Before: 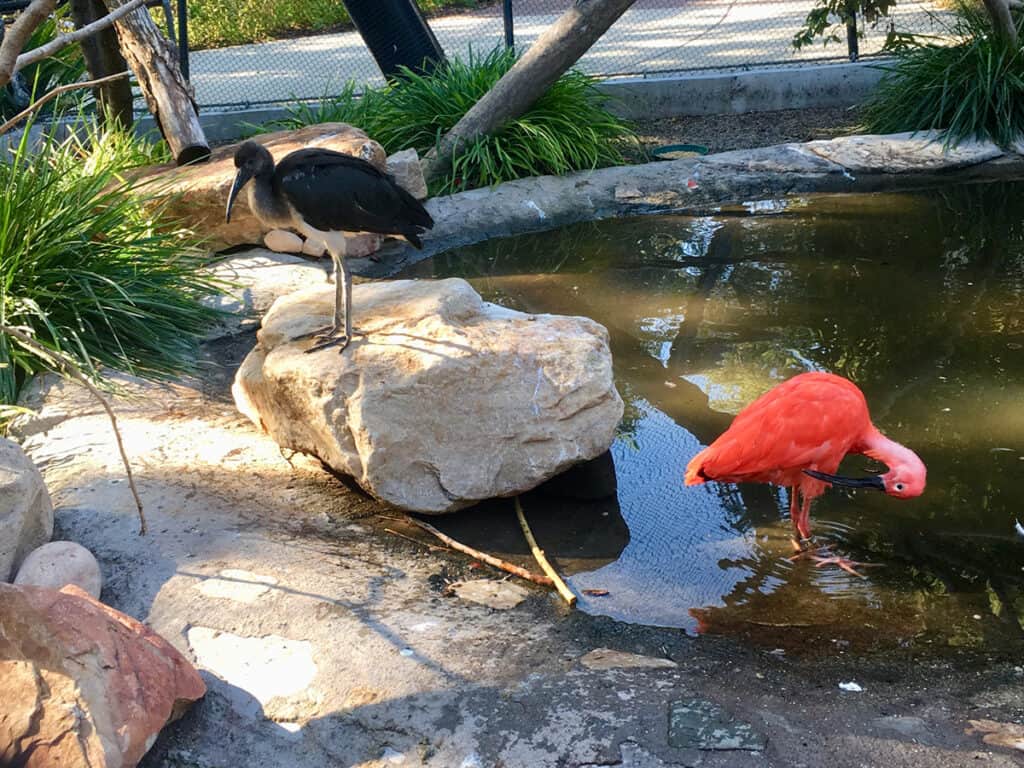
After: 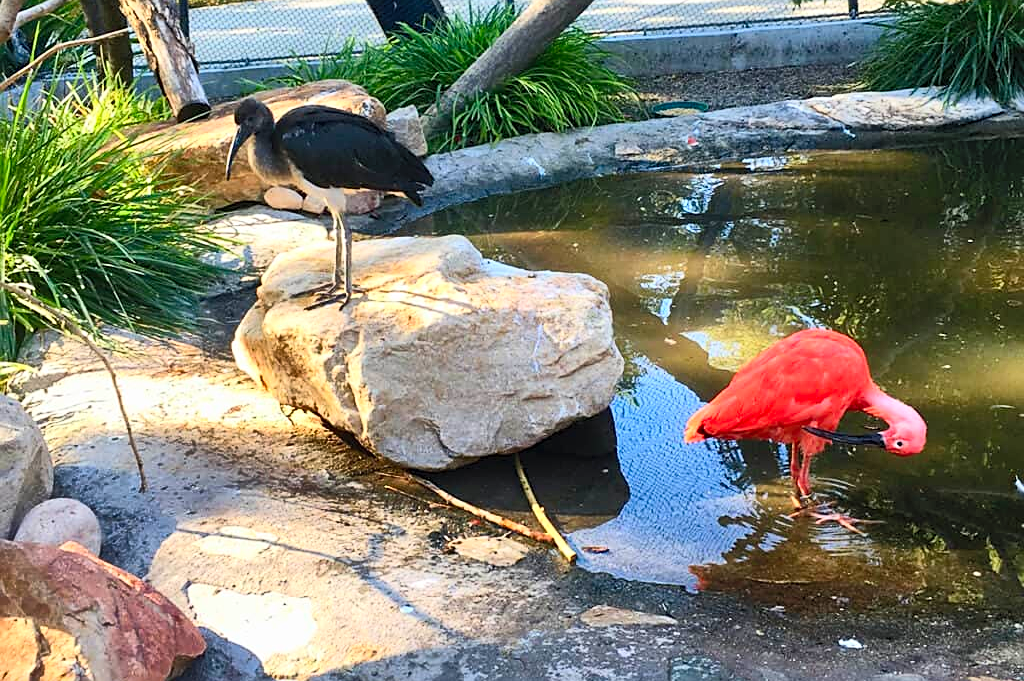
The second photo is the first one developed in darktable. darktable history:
crop and rotate: top 5.609%, bottom 5.609%
tone equalizer: on, module defaults
sharpen: on, module defaults
shadows and highlights: radius 100.41, shadows 50.55, highlights -64.36, highlights color adjustment 49.82%, soften with gaussian
contrast brightness saturation: contrast 0.24, brightness 0.26, saturation 0.39
